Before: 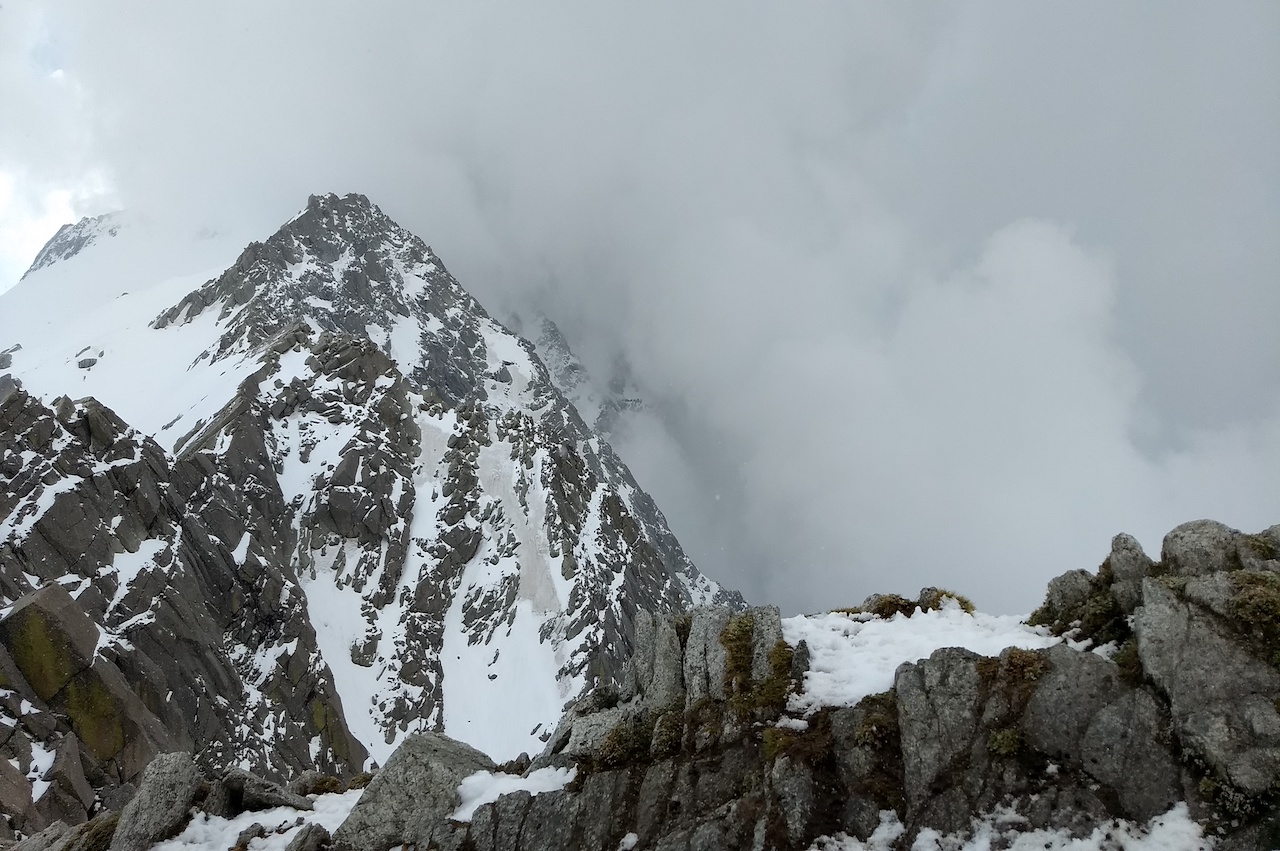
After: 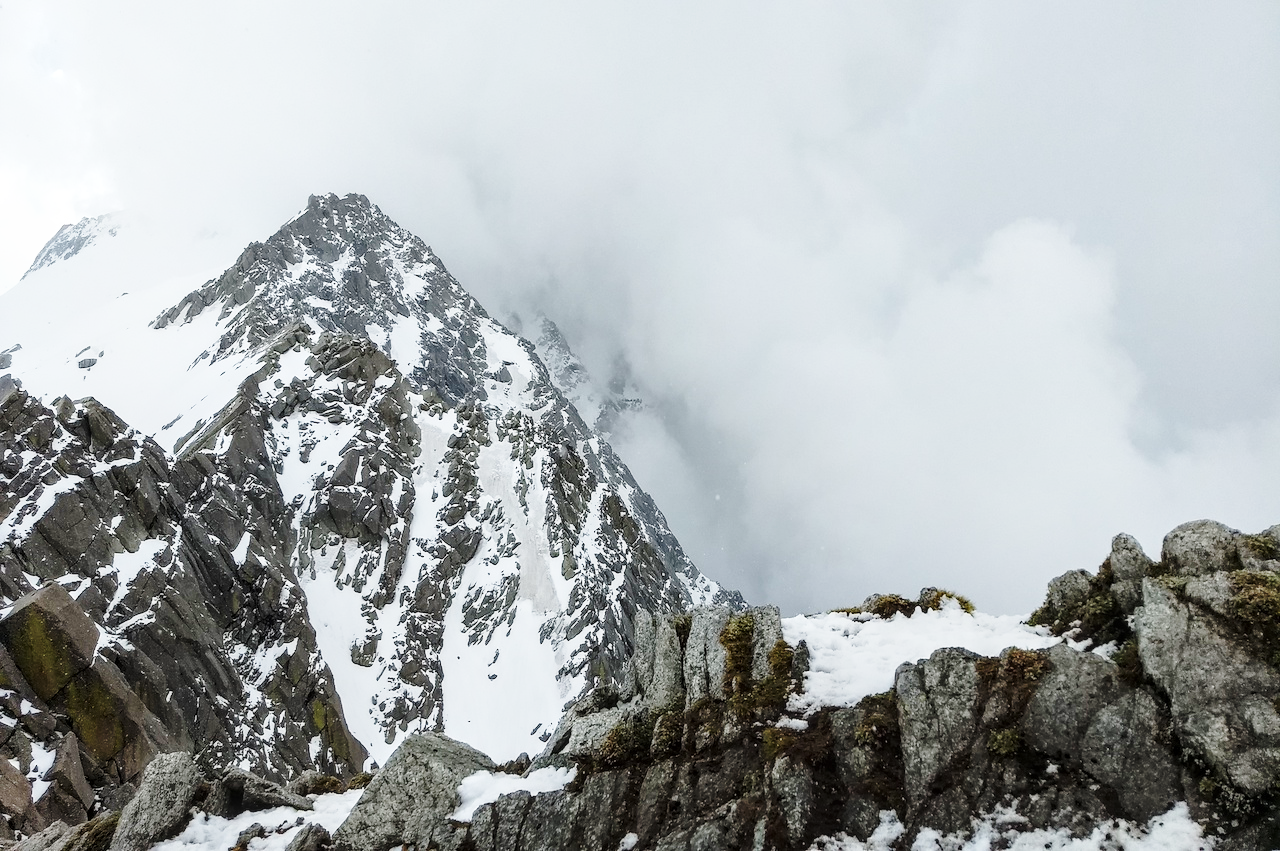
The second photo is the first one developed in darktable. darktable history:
base curve: curves: ch0 [(0, 0) (0.036, 0.037) (0.121, 0.228) (0.46, 0.76) (0.859, 0.983) (1, 1)], preserve colors none
local contrast: on, module defaults
